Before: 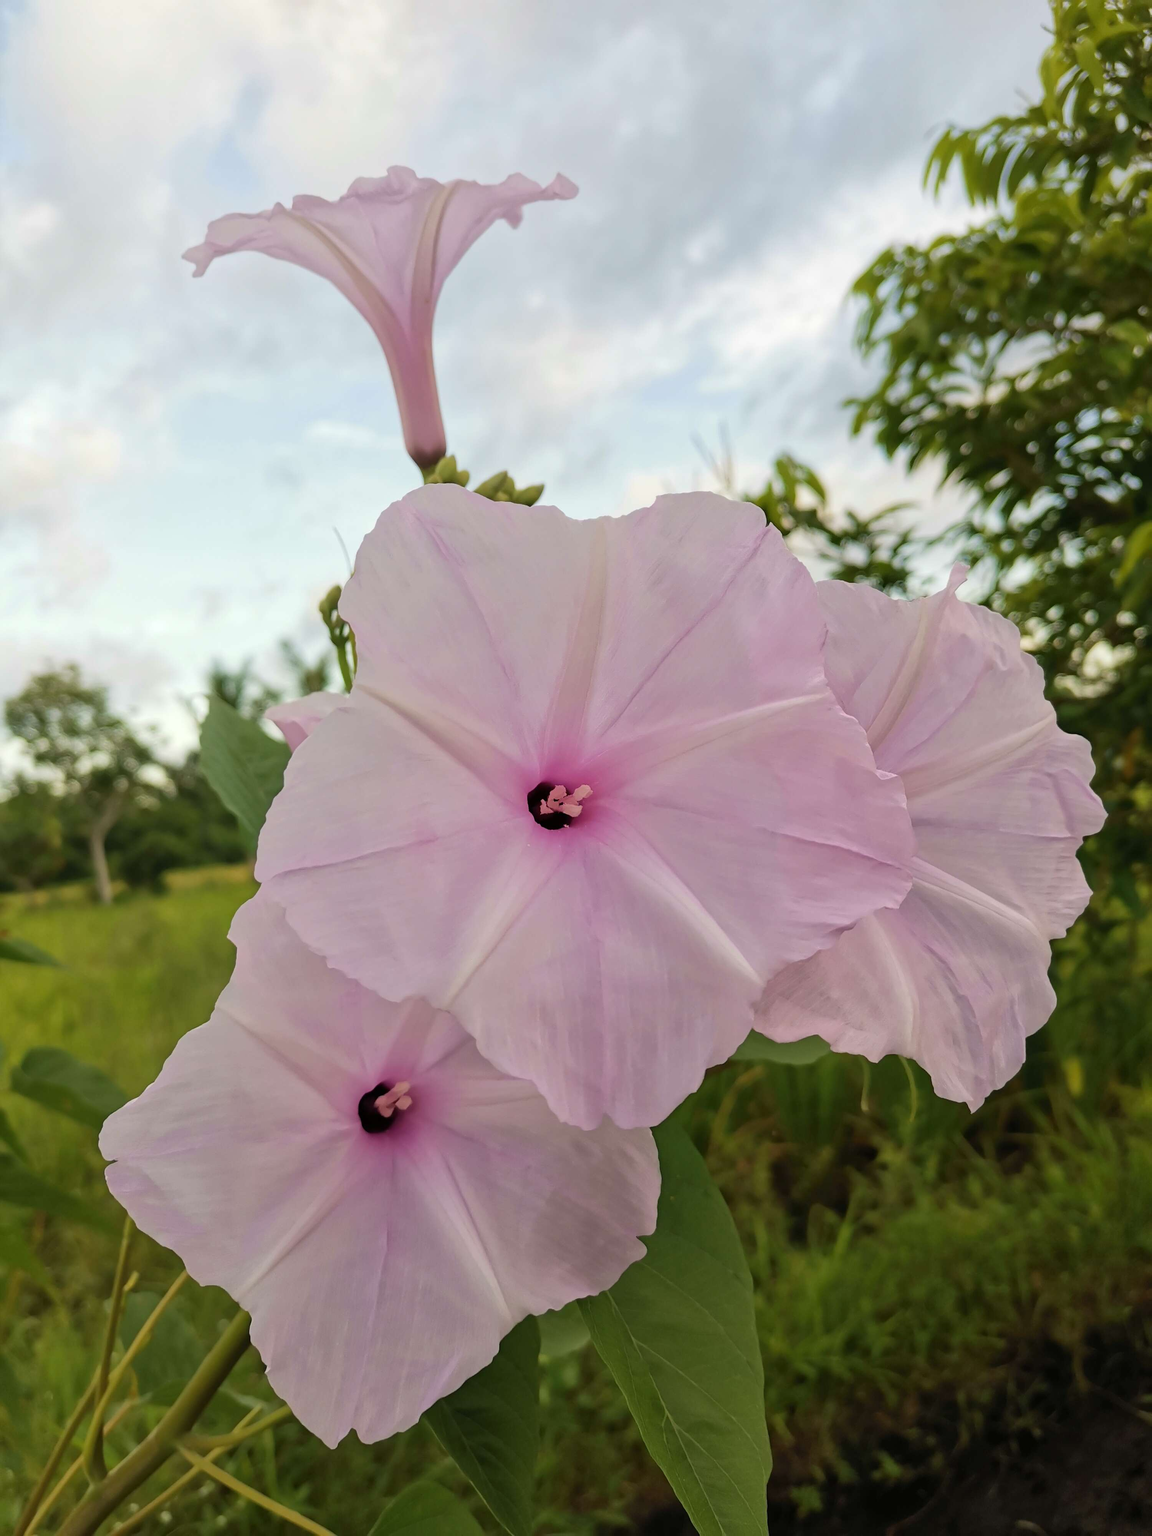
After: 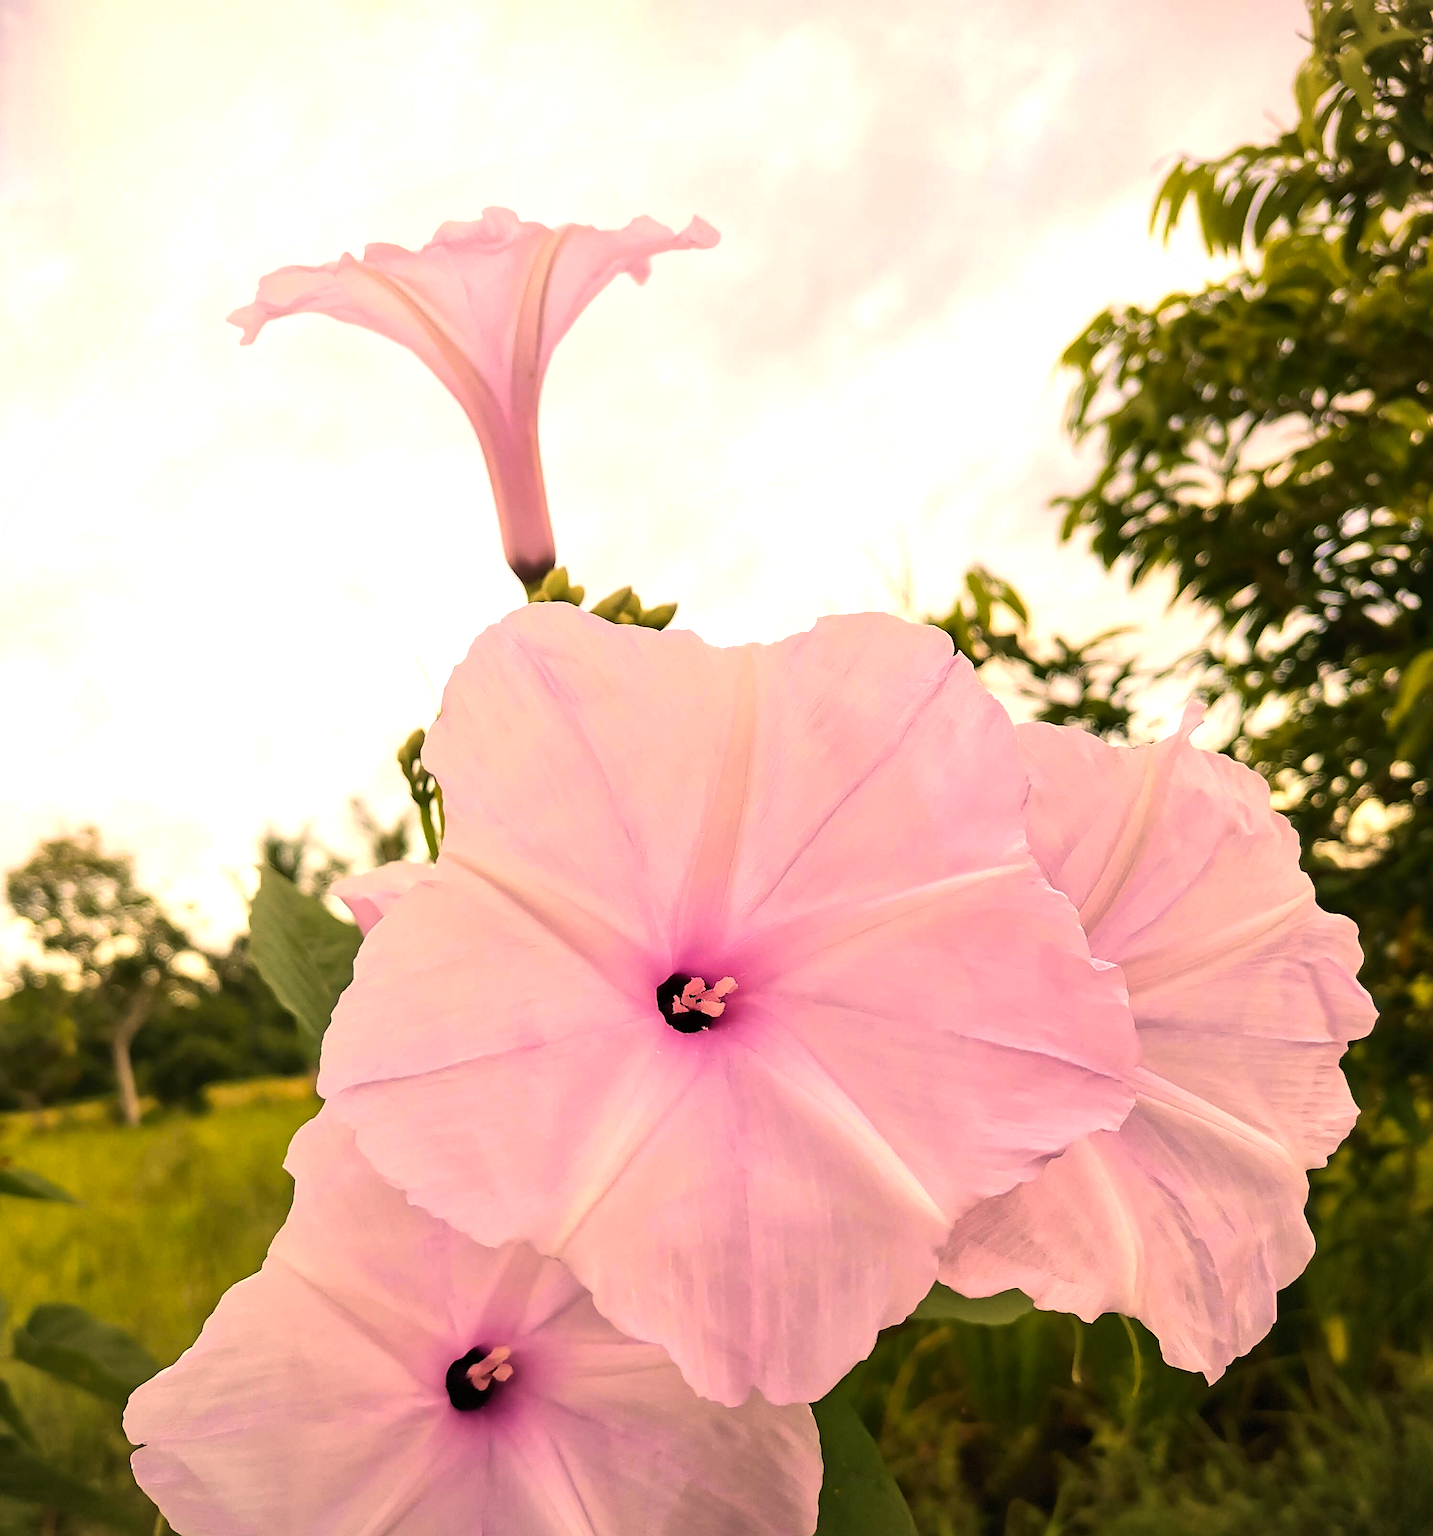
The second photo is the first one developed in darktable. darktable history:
vignetting: fall-off start 100%, fall-off radius 71%, brightness -0.434, saturation -0.2, width/height ratio 1.178, dithering 8-bit output, unbound false
color correction: highlights a* 21.88, highlights b* 22.25
crop: bottom 19.644%
tone equalizer: -8 EV -0.75 EV, -7 EV -0.7 EV, -6 EV -0.6 EV, -5 EV -0.4 EV, -3 EV 0.4 EV, -2 EV 0.6 EV, -1 EV 0.7 EV, +0 EV 0.75 EV, edges refinement/feathering 500, mask exposure compensation -1.57 EV, preserve details no
exposure: exposure 0.2 EV, compensate highlight preservation false
sharpen: on, module defaults
